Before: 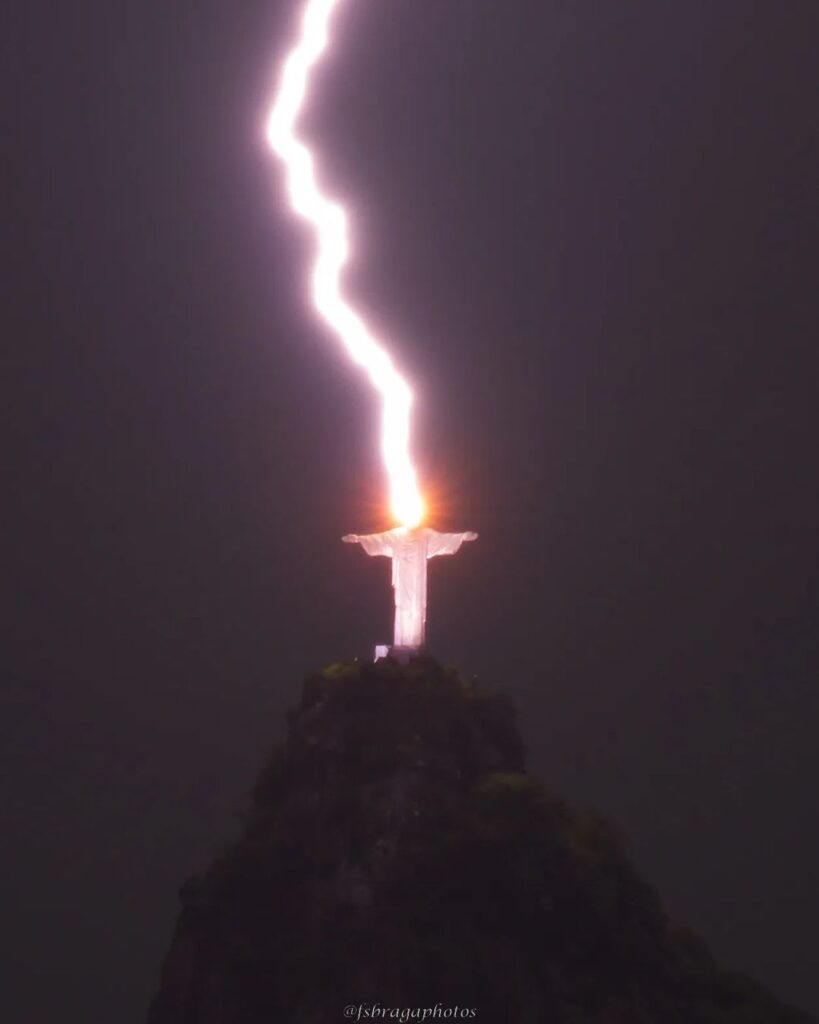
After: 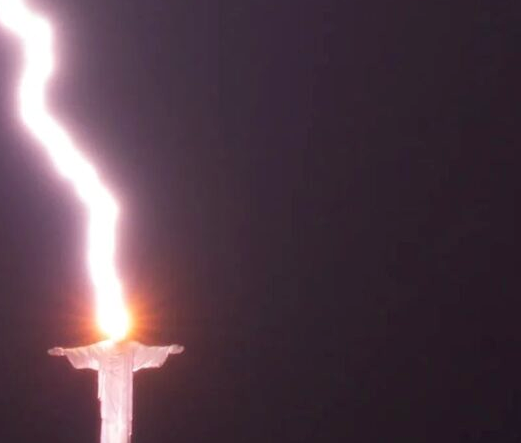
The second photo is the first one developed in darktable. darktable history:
crop: left 36.005%, top 18.293%, right 0.31%, bottom 38.444%
exposure: black level correction 0.01, exposure 0.014 EV, compensate highlight preservation false
